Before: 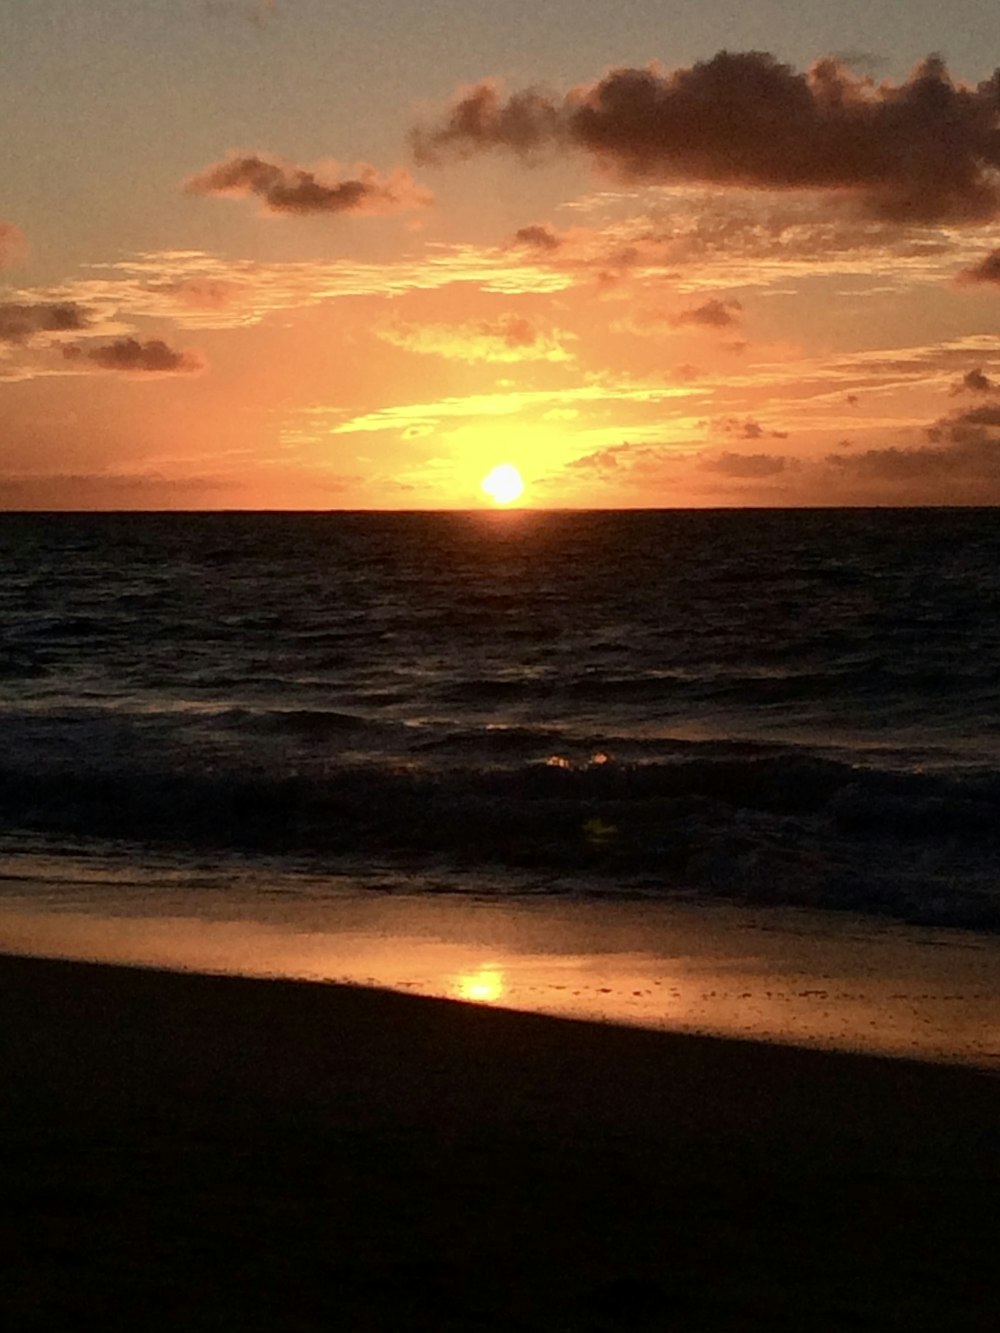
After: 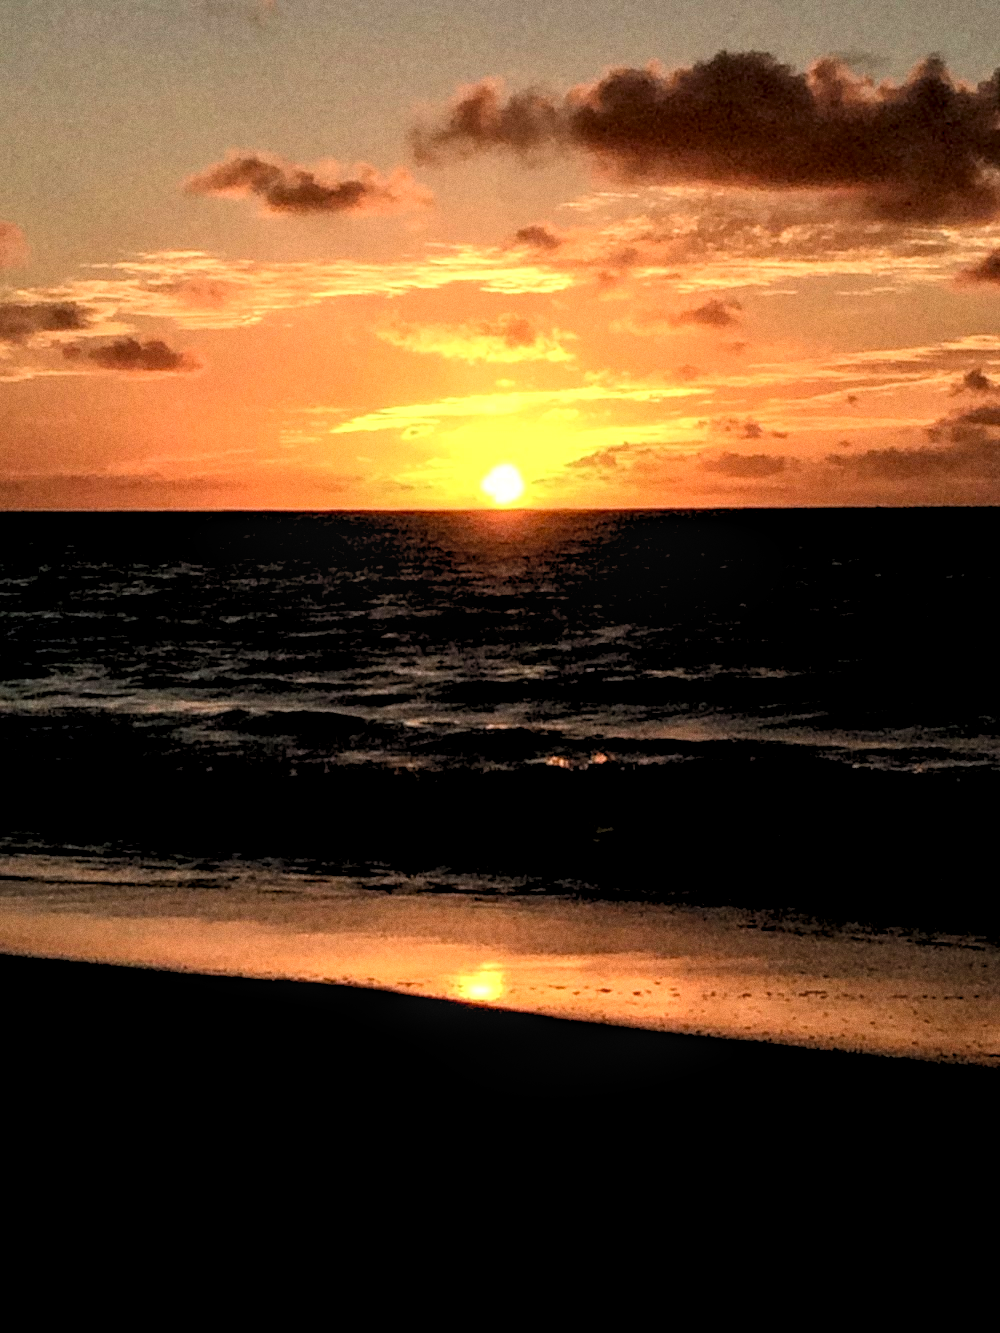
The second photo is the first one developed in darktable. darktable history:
local contrast: detail 150%
haze removal: strength -0.1, adaptive false
grain: coarseness 0.09 ISO
rgb levels: levels [[0.013, 0.434, 0.89], [0, 0.5, 1], [0, 0.5, 1]]
